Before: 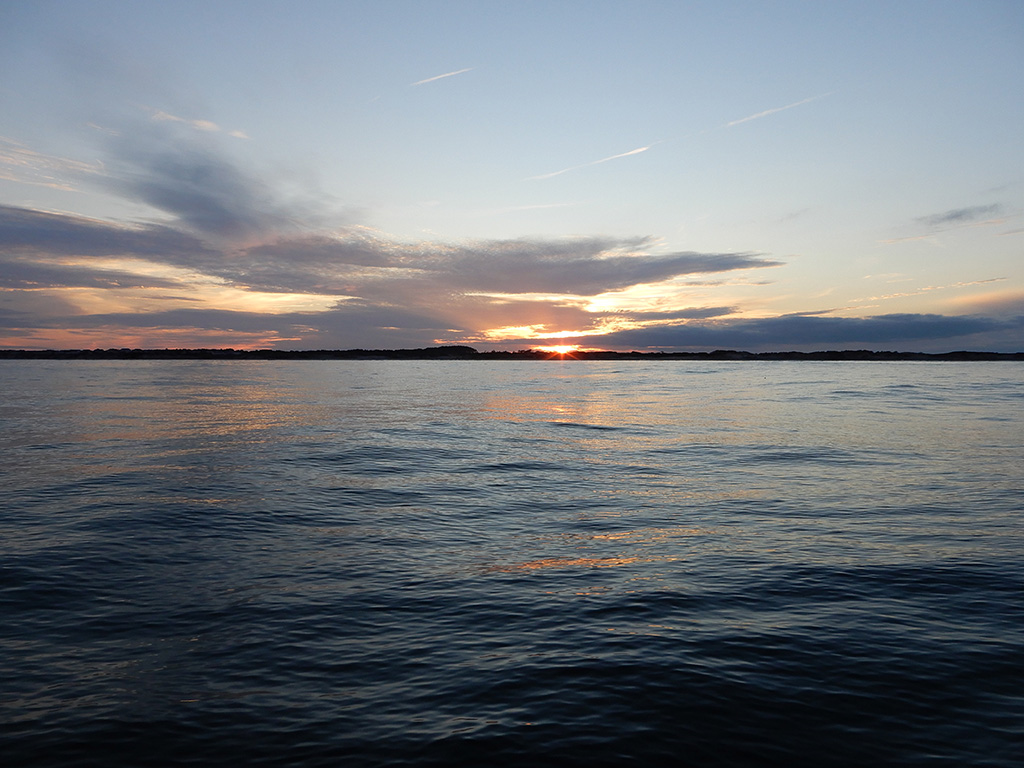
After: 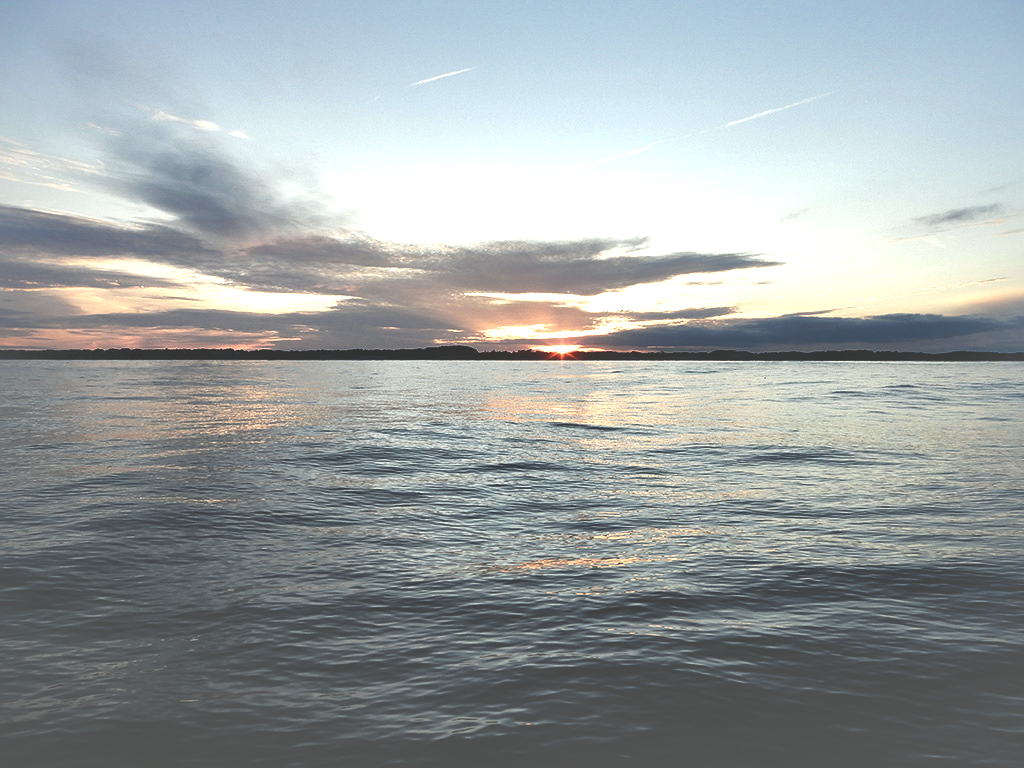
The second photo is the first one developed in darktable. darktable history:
local contrast: mode bilateral grid, contrast 44, coarseness 69, detail 213%, midtone range 0.2
color correction: highlights a* -2.55, highlights b* 2.43
exposure: black level correction -0.07, exposure 0.502 EV, compensate highlight preservation false
